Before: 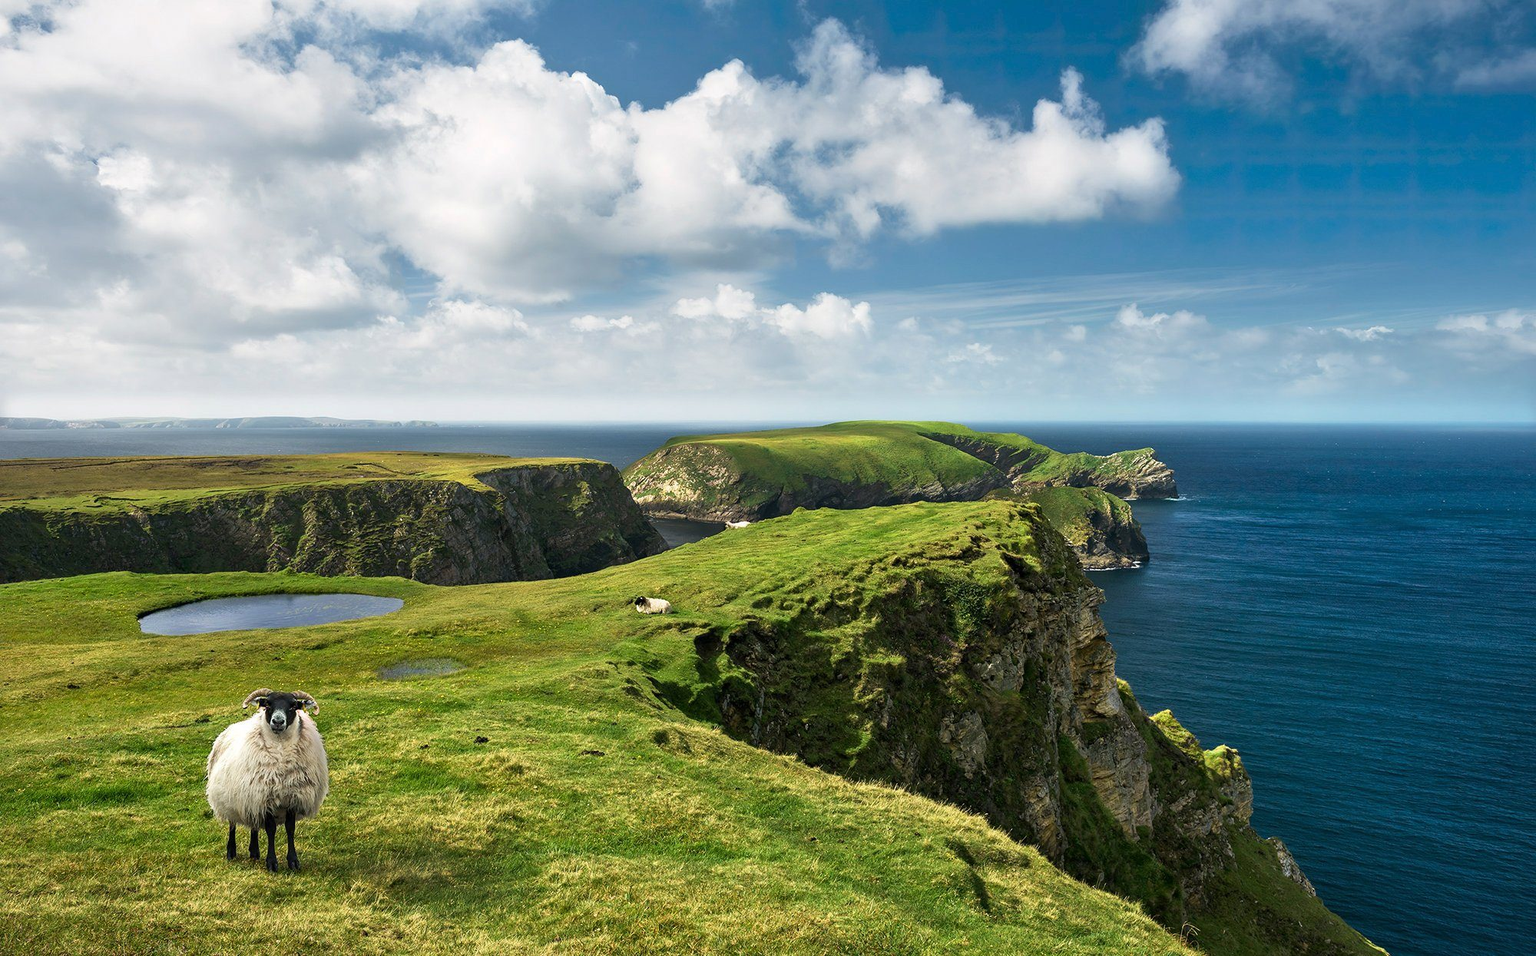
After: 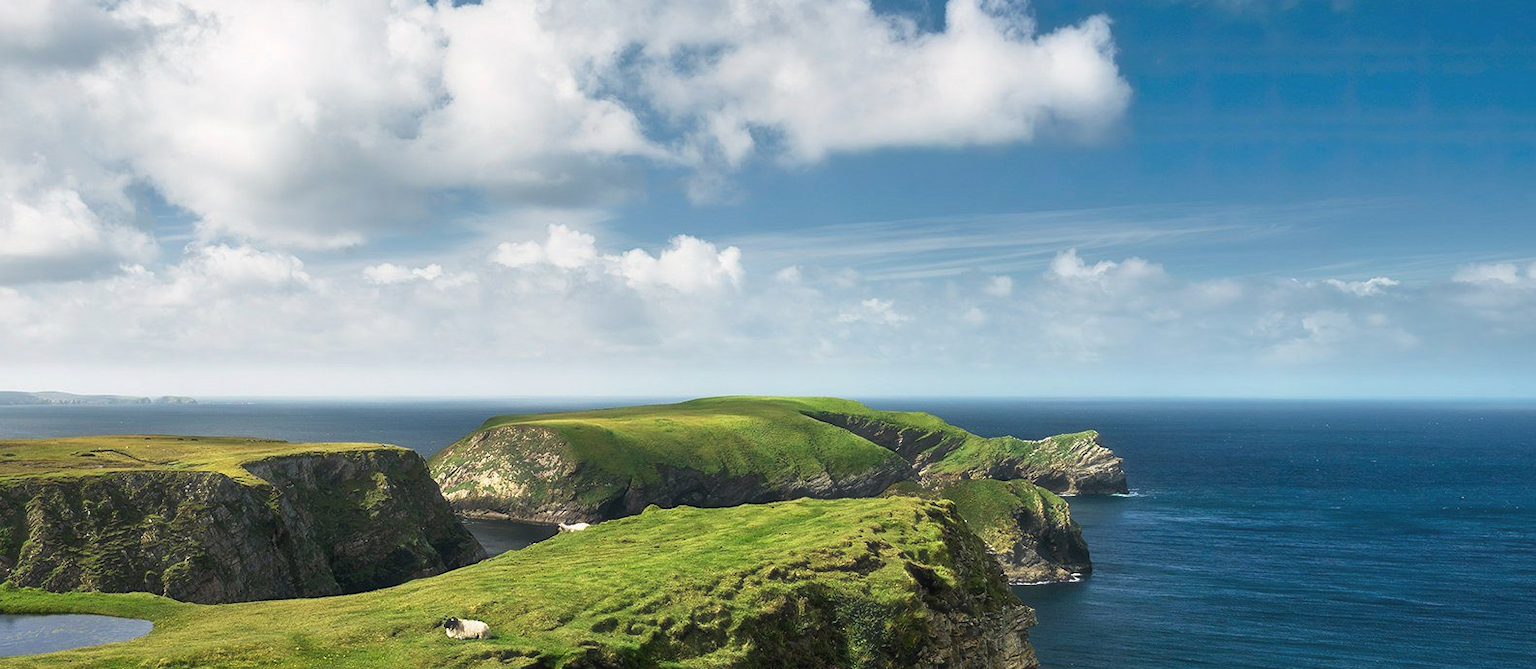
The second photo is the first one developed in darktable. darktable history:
crop: left 18.38%, top 11.092%, right 2.134%, bottom 33.217%
haze removal: strength -0.09, distance 0.358, compatibility mode true, adaptive false
